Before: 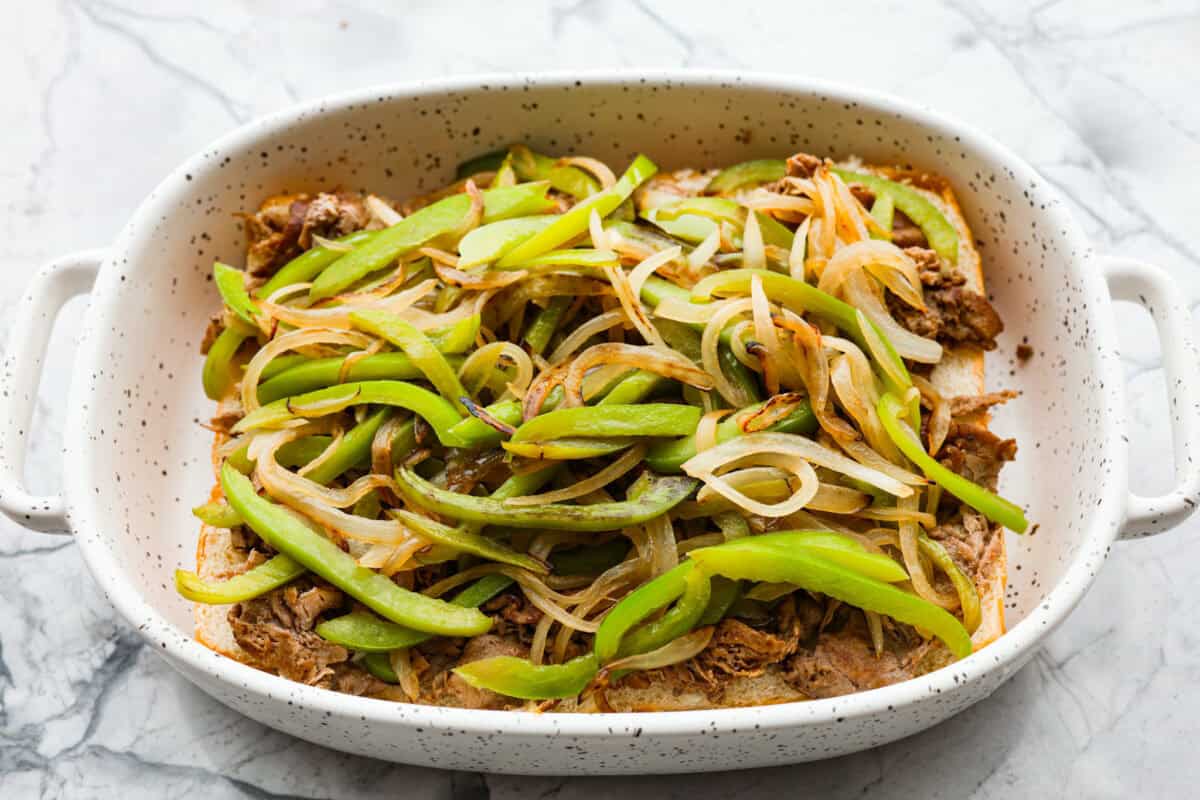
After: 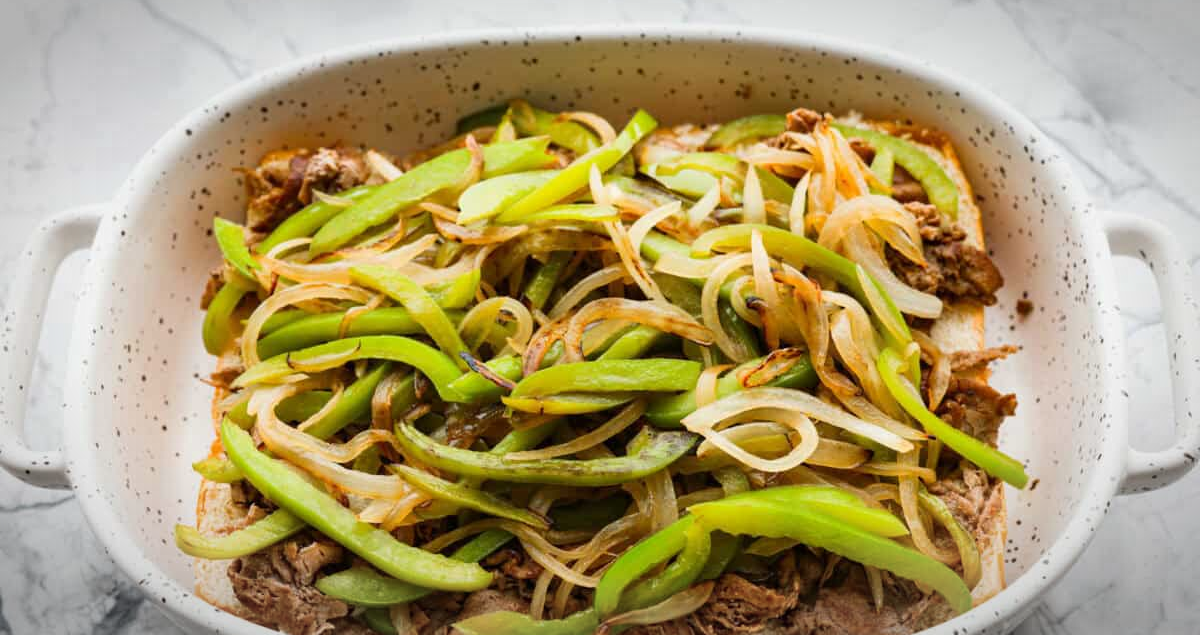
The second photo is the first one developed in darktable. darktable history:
crop and rotate: top 5.653%, bottom 14.94%
vignetting: automatic ratio true, unbound false
